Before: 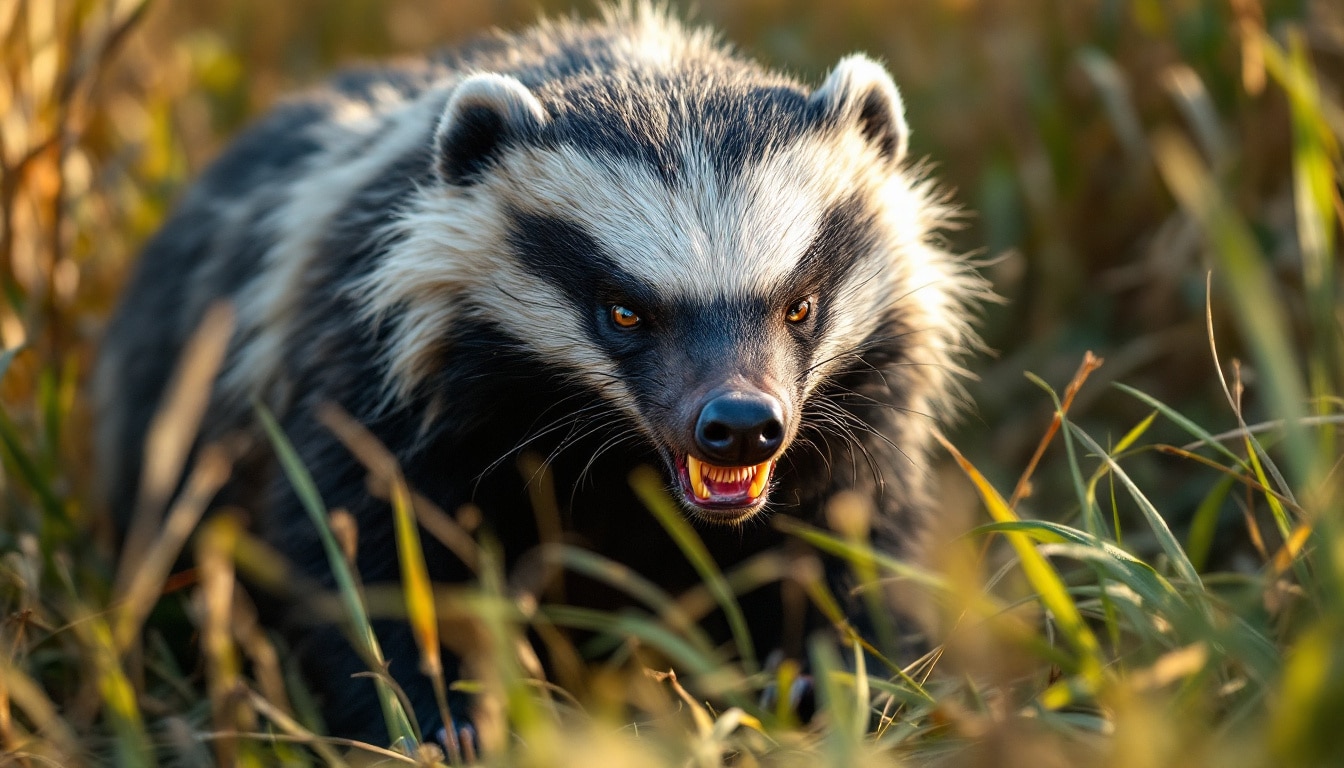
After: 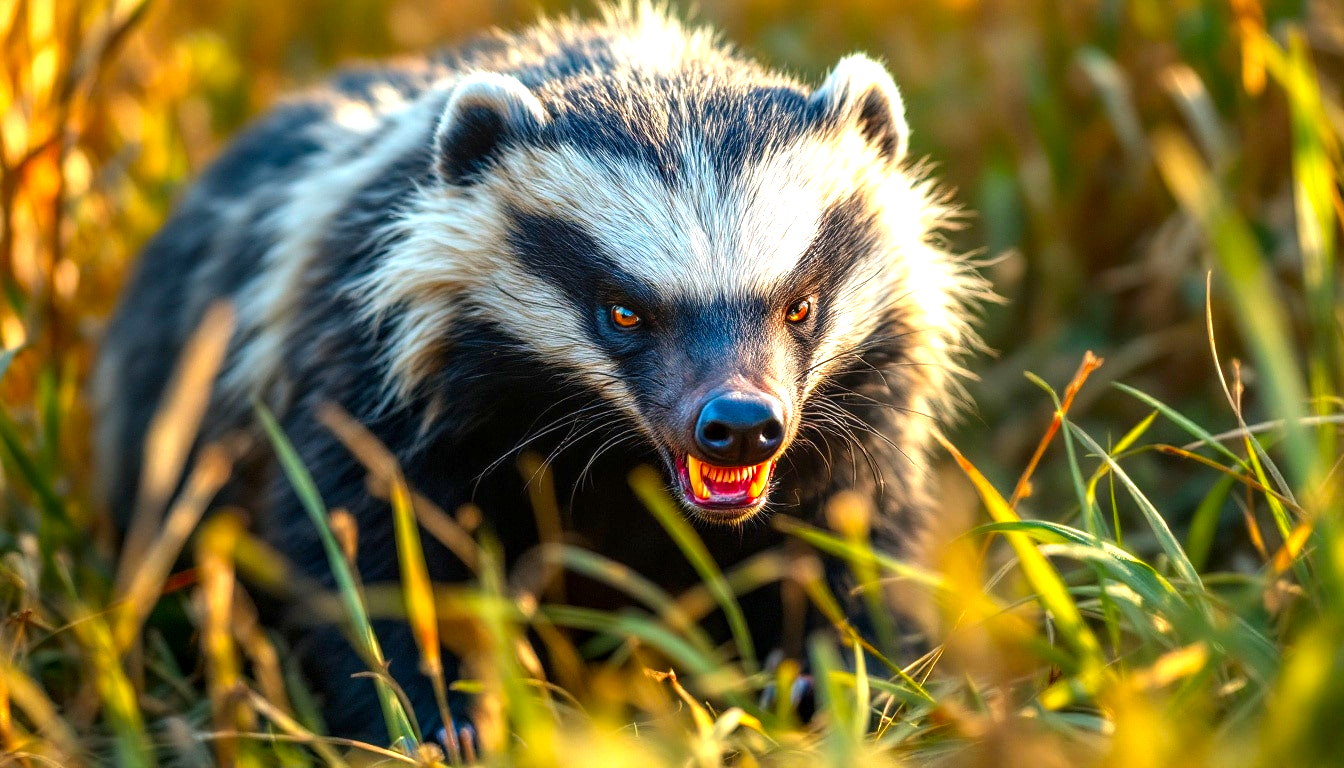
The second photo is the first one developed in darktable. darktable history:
local contrast: on, module defaults
contrast brightness saturation: saturation 0.5
exposure: black level correction 0, exposure 0.7 EV, compensate exposure bias true, compensate highlight preservation false
